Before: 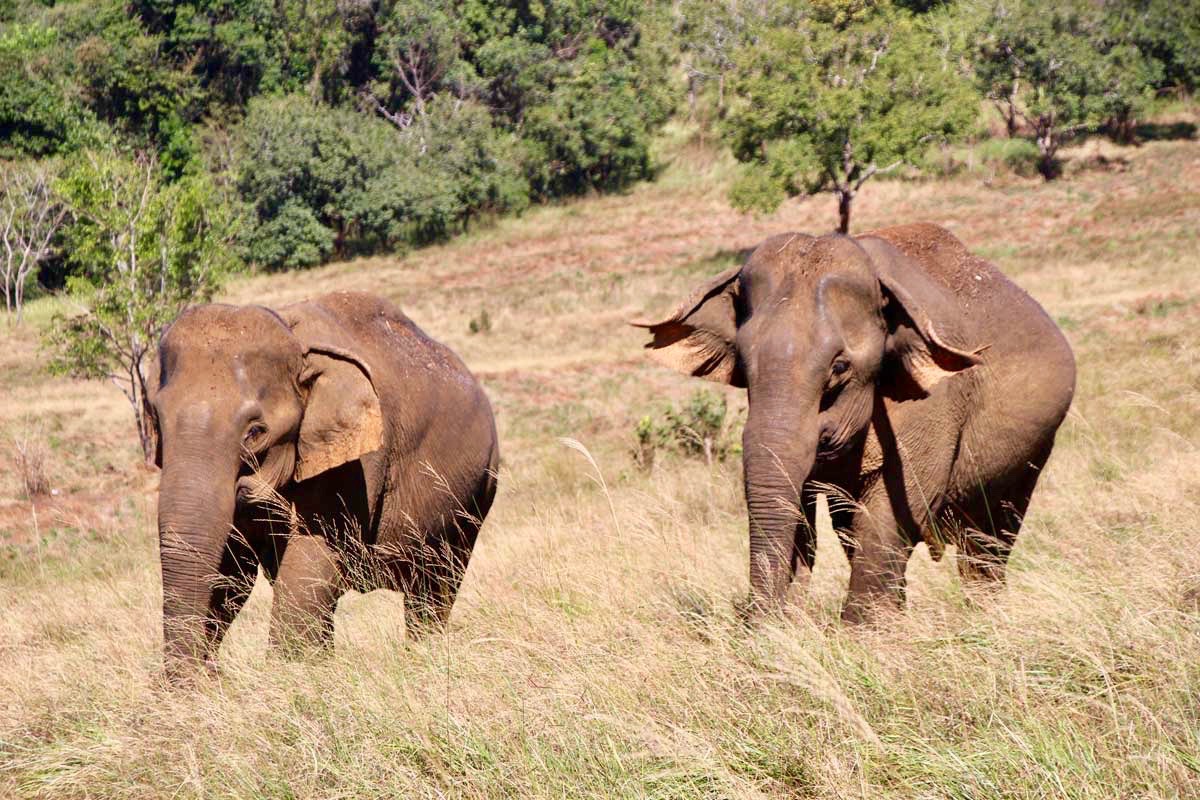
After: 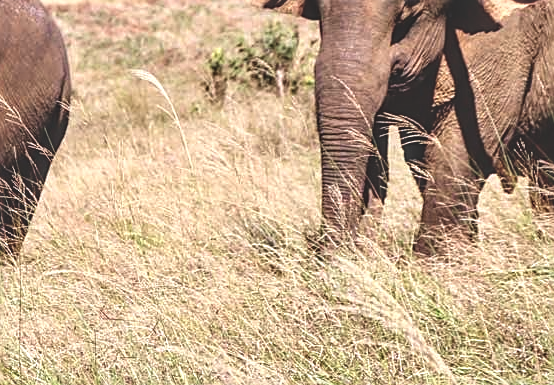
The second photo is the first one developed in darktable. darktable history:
exposure: black level correction -0.042, exposure 0.06 EV, compensate highlight preservation false
sharpen: on, module defaults
color zones: mix -93.9%
local contrast: detail 150%
crop: left 35.722%, top 46.031%, right 18.082%, bottom 5.825%
